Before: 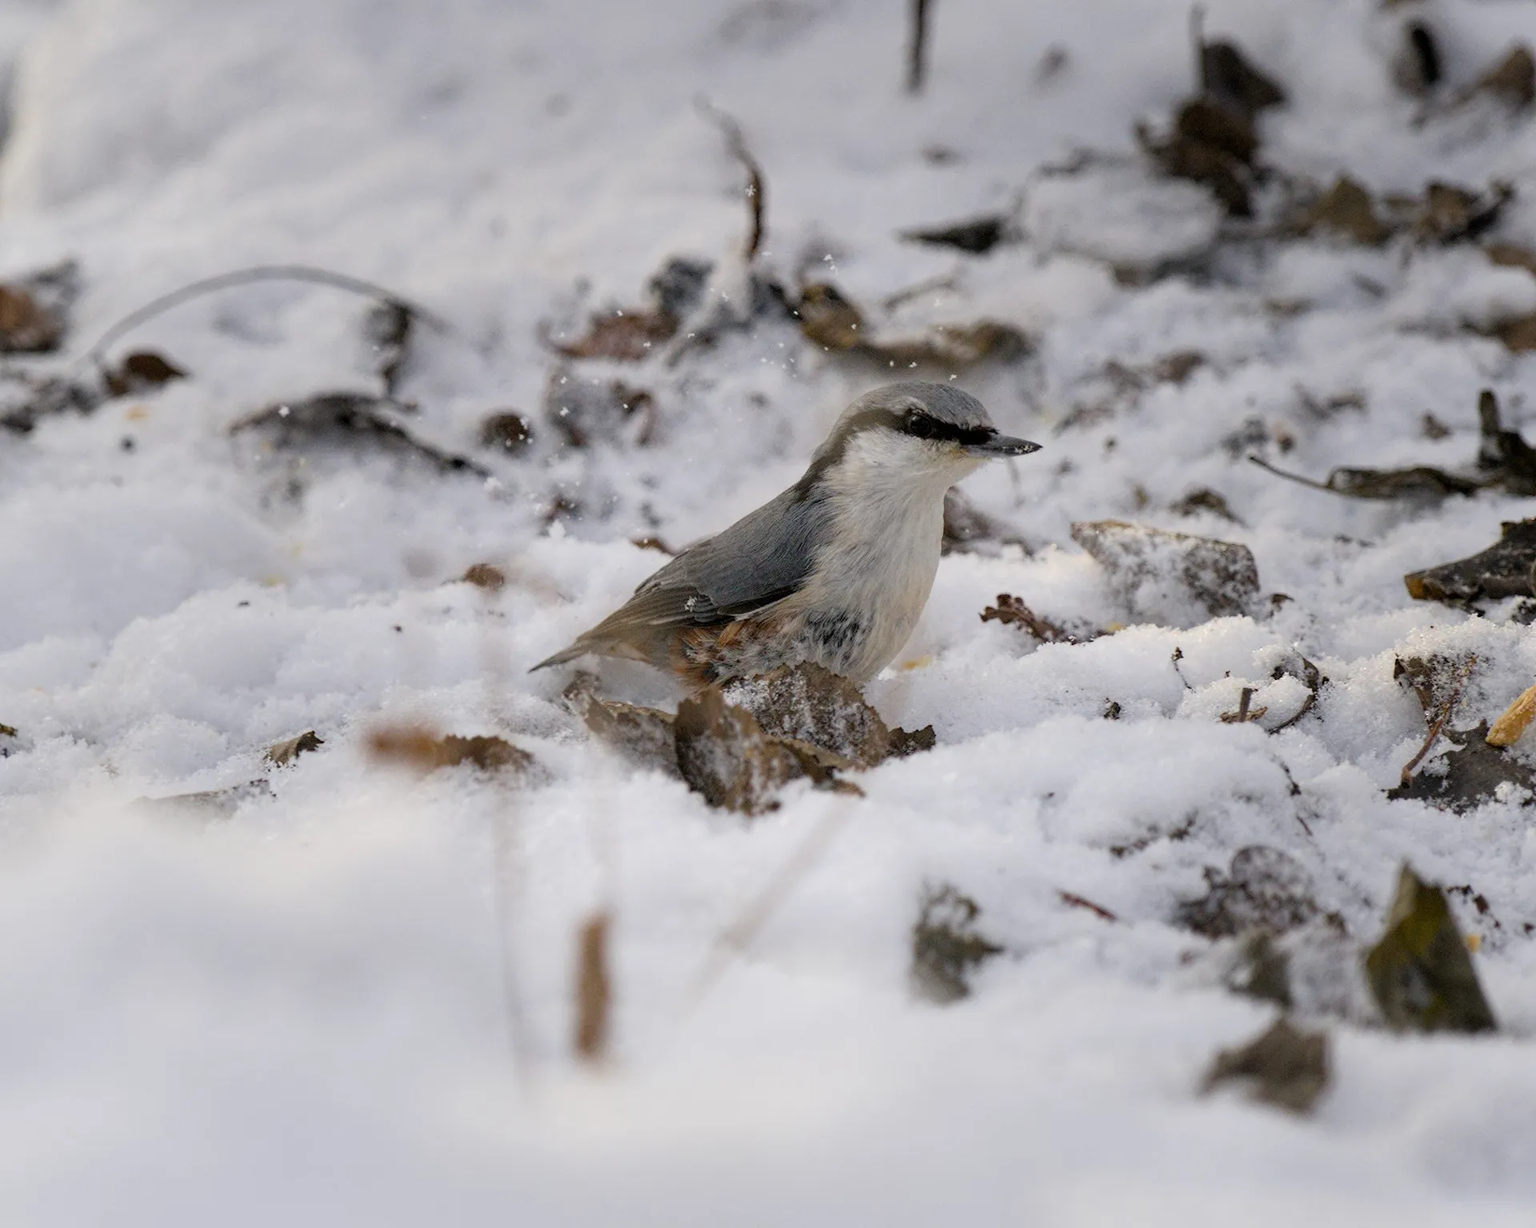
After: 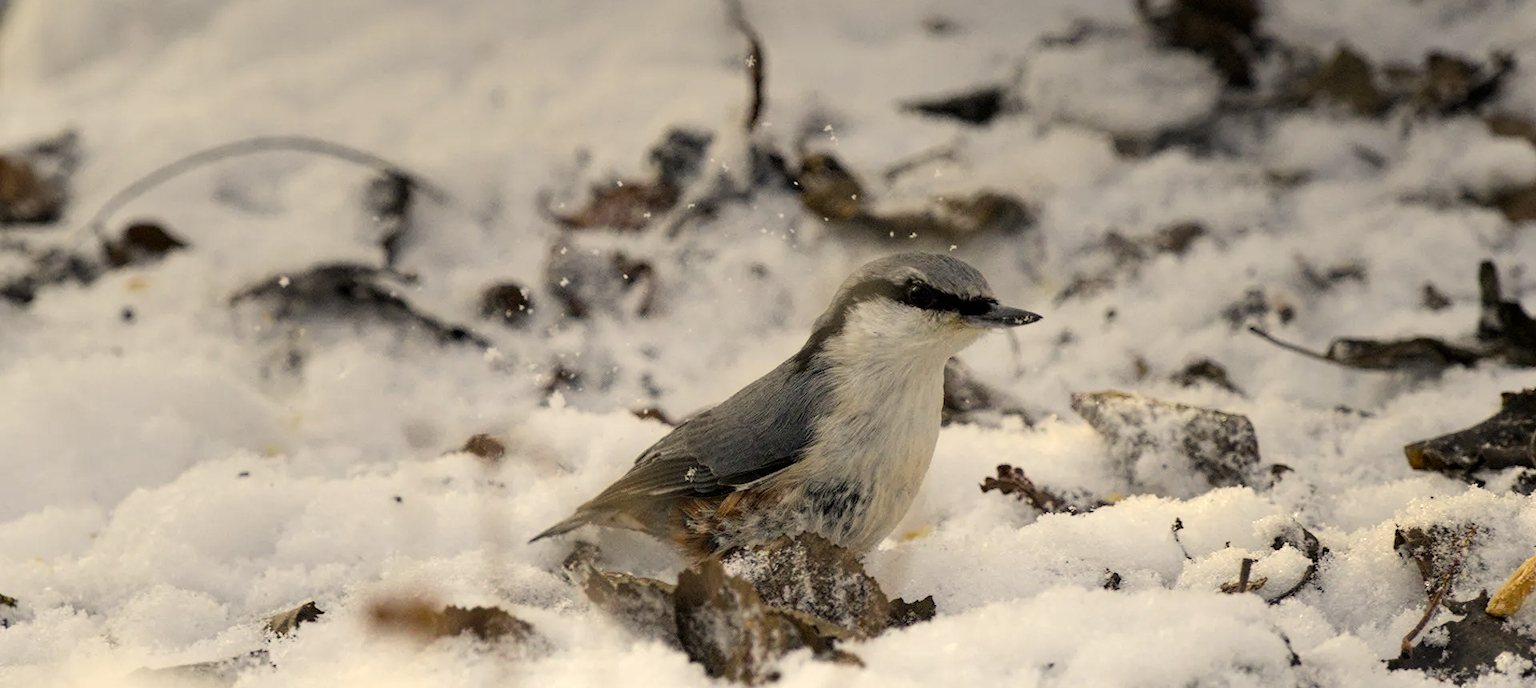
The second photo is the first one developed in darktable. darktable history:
tone equalizer: -8 EV -0.417 EV, -7 EV -0.389 EV, -6 EV -0.333 EV, -5 EV -0.222 EV, -3 EV 0.222 EV, -2 EV 0.333 EV, -1 EV 0.389 EV, +0 EV 0.417 EV, edges refinement/feathering 500, mask exposure compensation -1.57 EV, preserve details no
crop and rotate: top 10.605%, bottom 33.274%
graduated density: on, module defaults
white balance: emerald 1
color correction: highlights a* 1.39, highlights b* 17.83
